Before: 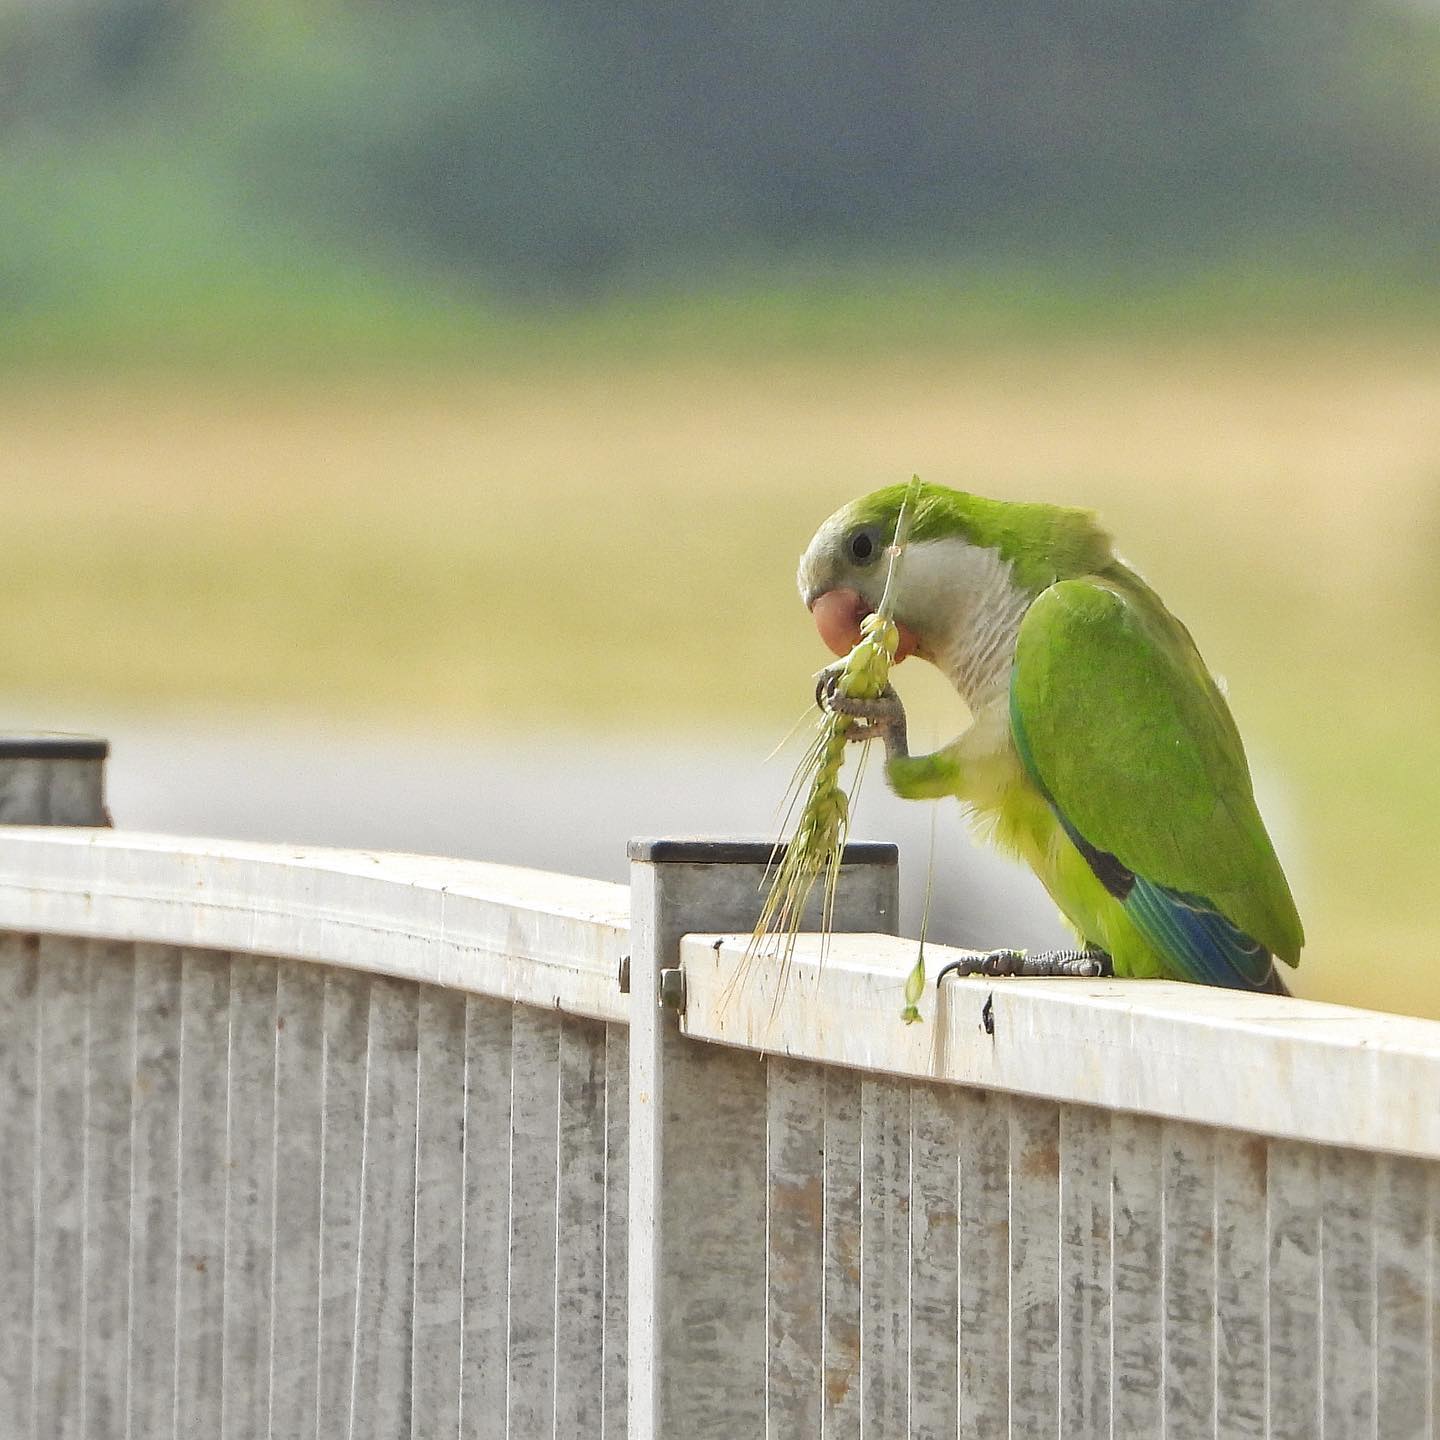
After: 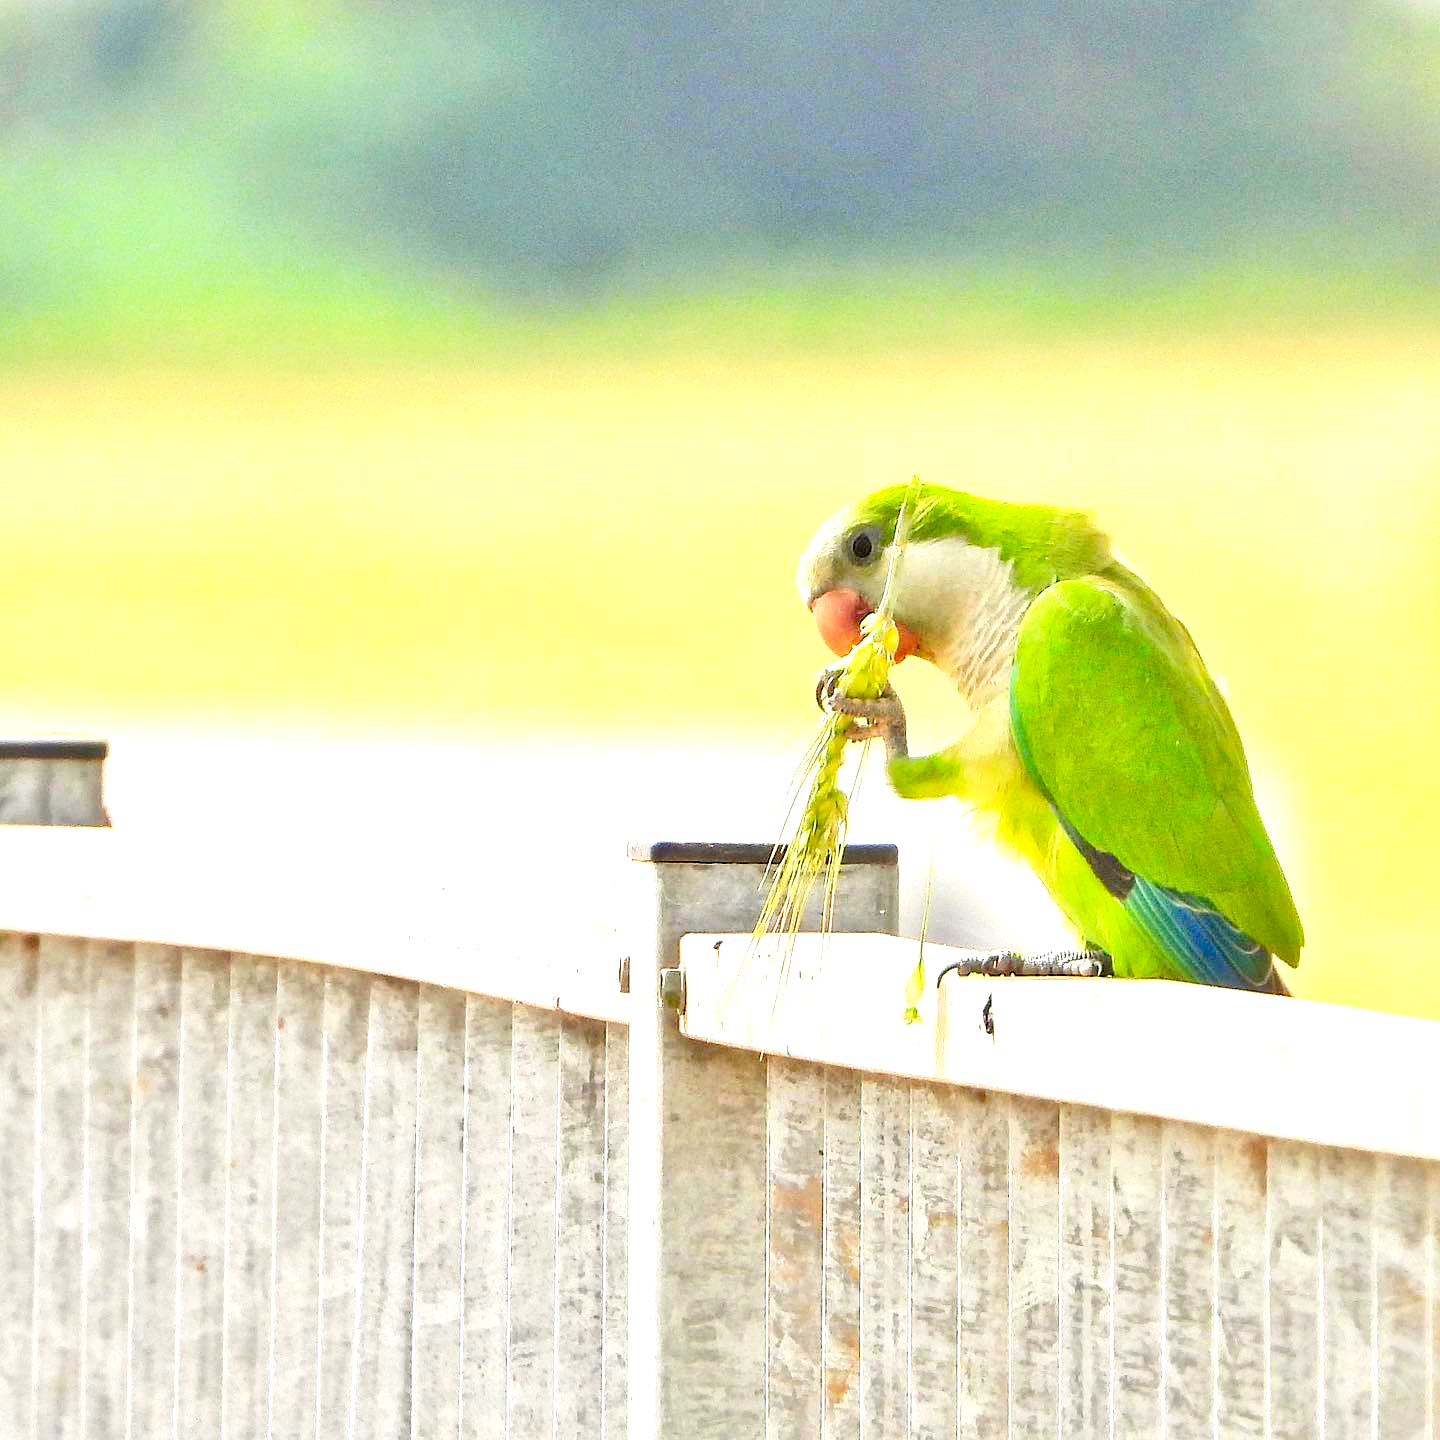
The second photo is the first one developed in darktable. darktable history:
contrast brightness saturation: contrast 0.168, saturation 0.313
levels: levels [0.036, 0.364, 0.827]
exposure: black level correction 0.005, exposure 0.279 EV, compensate highlight preservation false
